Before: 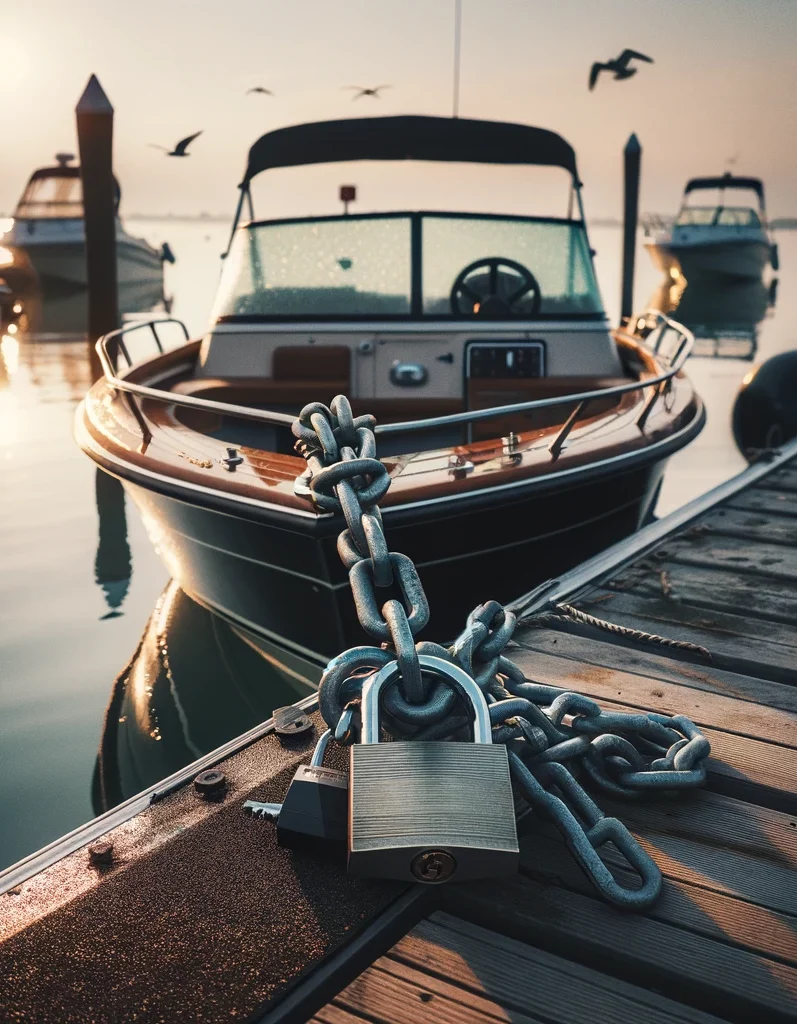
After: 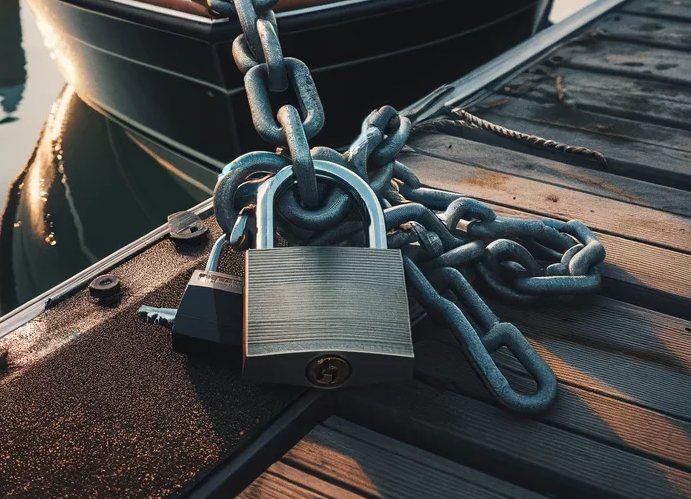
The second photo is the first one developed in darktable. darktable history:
crop and rotate: left 13.229%, top 48.345%, bottom 2.843%
